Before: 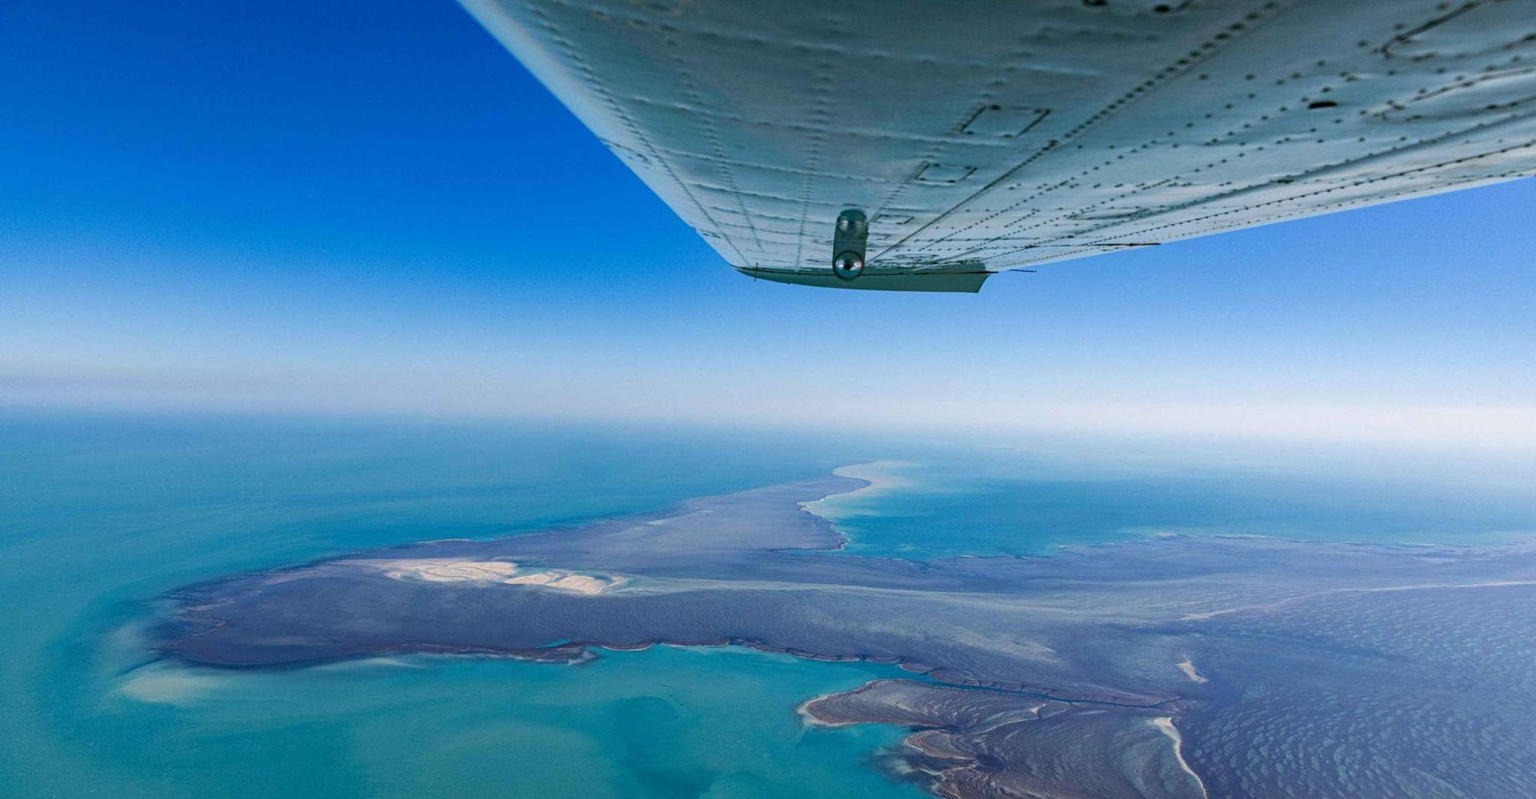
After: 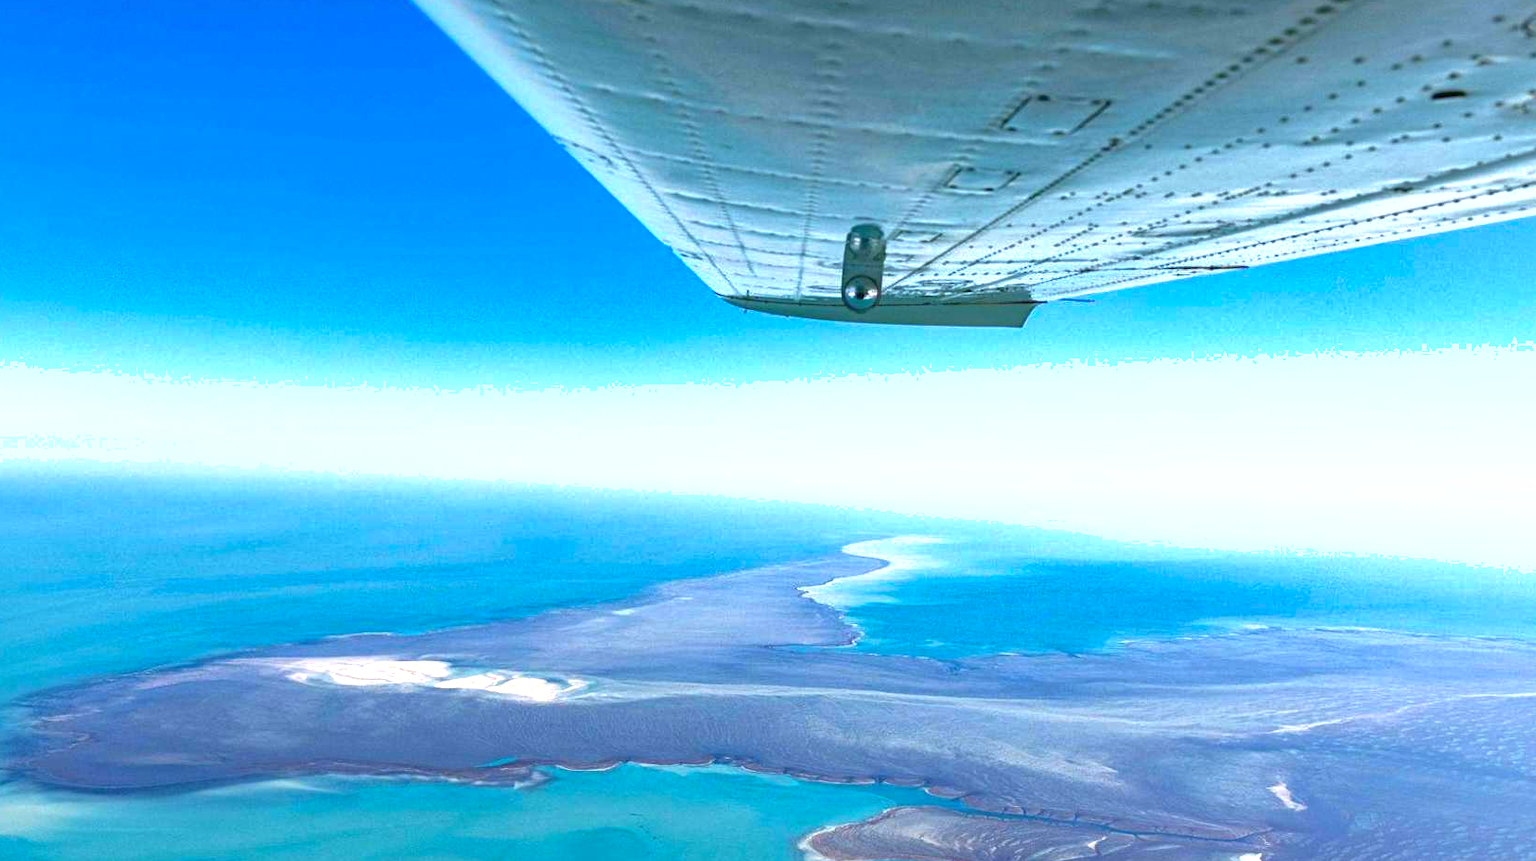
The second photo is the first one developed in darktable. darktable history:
exposure: exposure 1.223 EV, compensate highlight preservation false
shadows and highlights: on, module defaults
crop: left 10.02%, top 3.625%, right 9.27%, bottom 9.303%
tone equalizer: mask exposure compensation -0.497 EV
